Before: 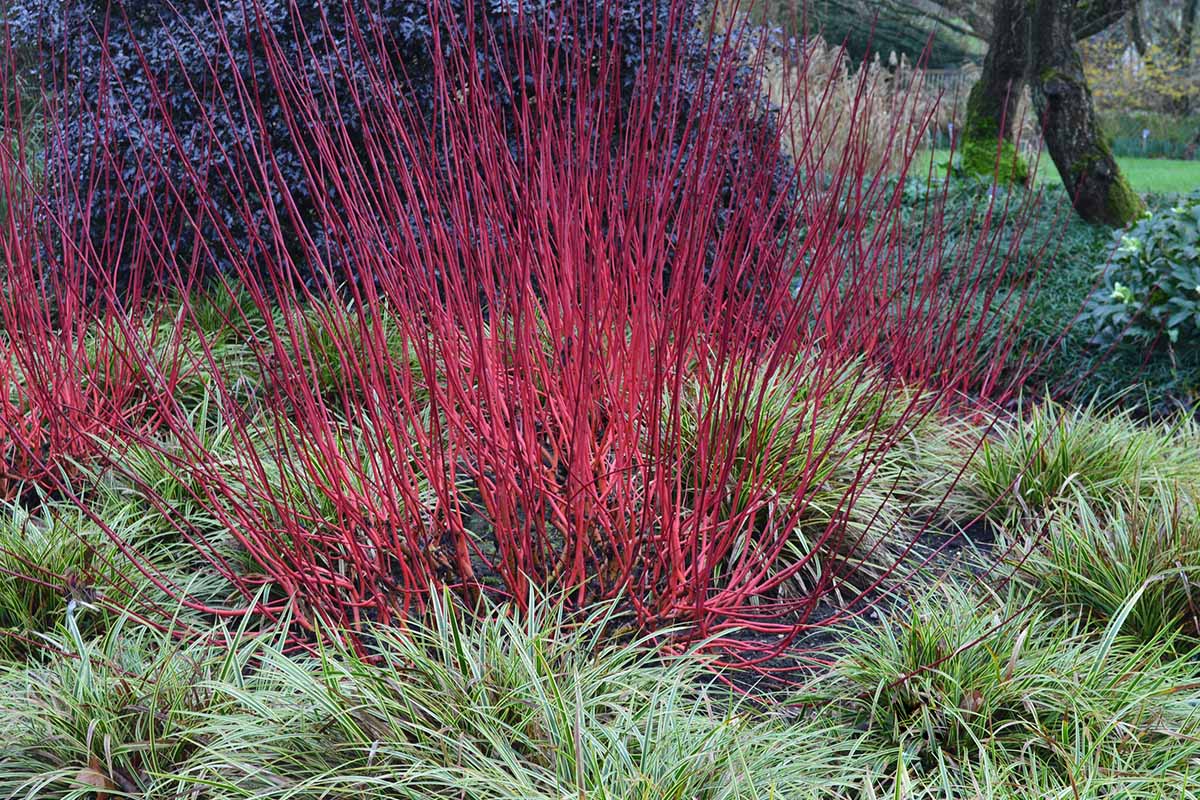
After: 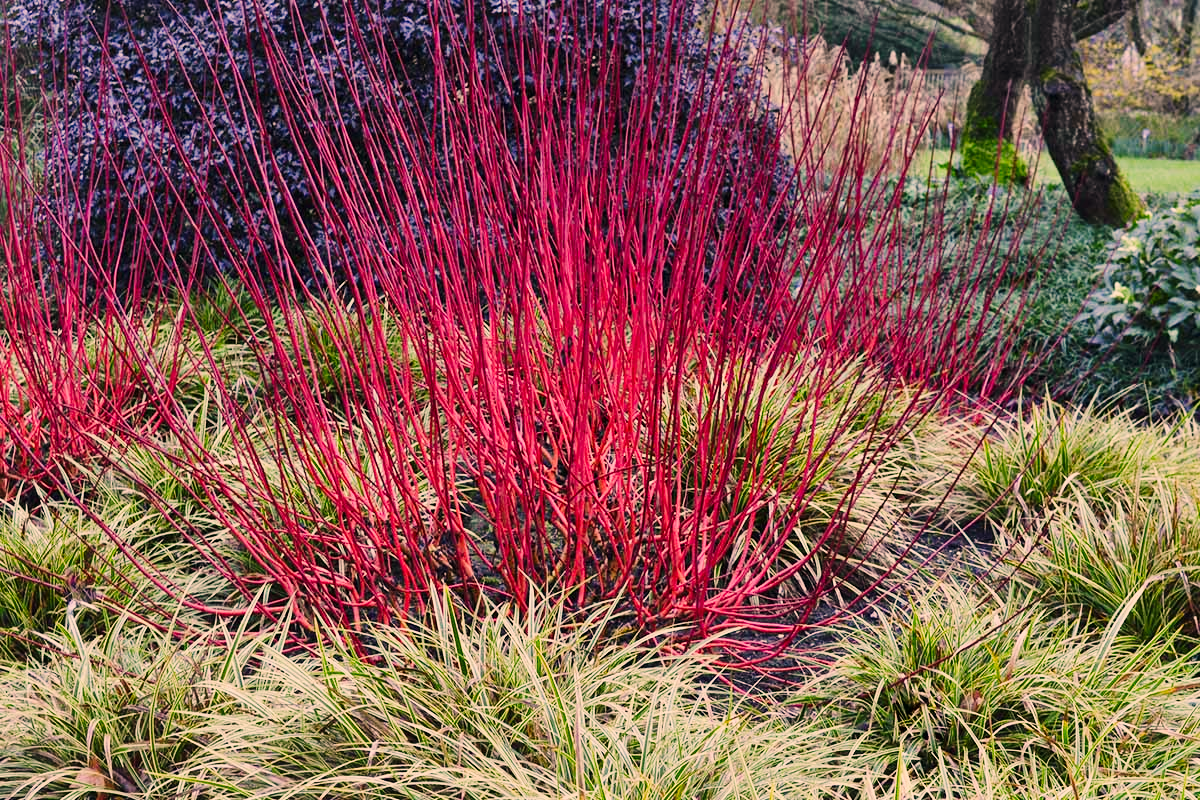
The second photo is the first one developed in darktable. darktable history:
local contrast: mode bilateral grid, contrast 21, coarseness 50, detail 119%, midtone range 0.2
tone equalizer: mask exposure compensation -0.498 EV
tone curve: curves: ch0 [(0, 0.006) (0.184, 0.172) (0.405, 0.46) (0.456, 0.528) (0.634, 0.728) (0.877, 0.89) (0.984, 0.935)]; ch1 [(0, 0) (0.443, 0.43) (0.492, 0.495) (0.566, 0.582) (0.595, 0.606) (0.608, 0.609) (0.65, 0.677) (1, 1)]; ch2 [(0, 0) (0.33, 0.301) (0.421, 0.443) (0.447, 0.489) (0.492, 0.495) (0.537, 0.583) (0.586, 0.591) (0.663, 0.686) (1, 1)], preserve colors none
color correction: highlights a* 17.74, highlights b* 18.85
